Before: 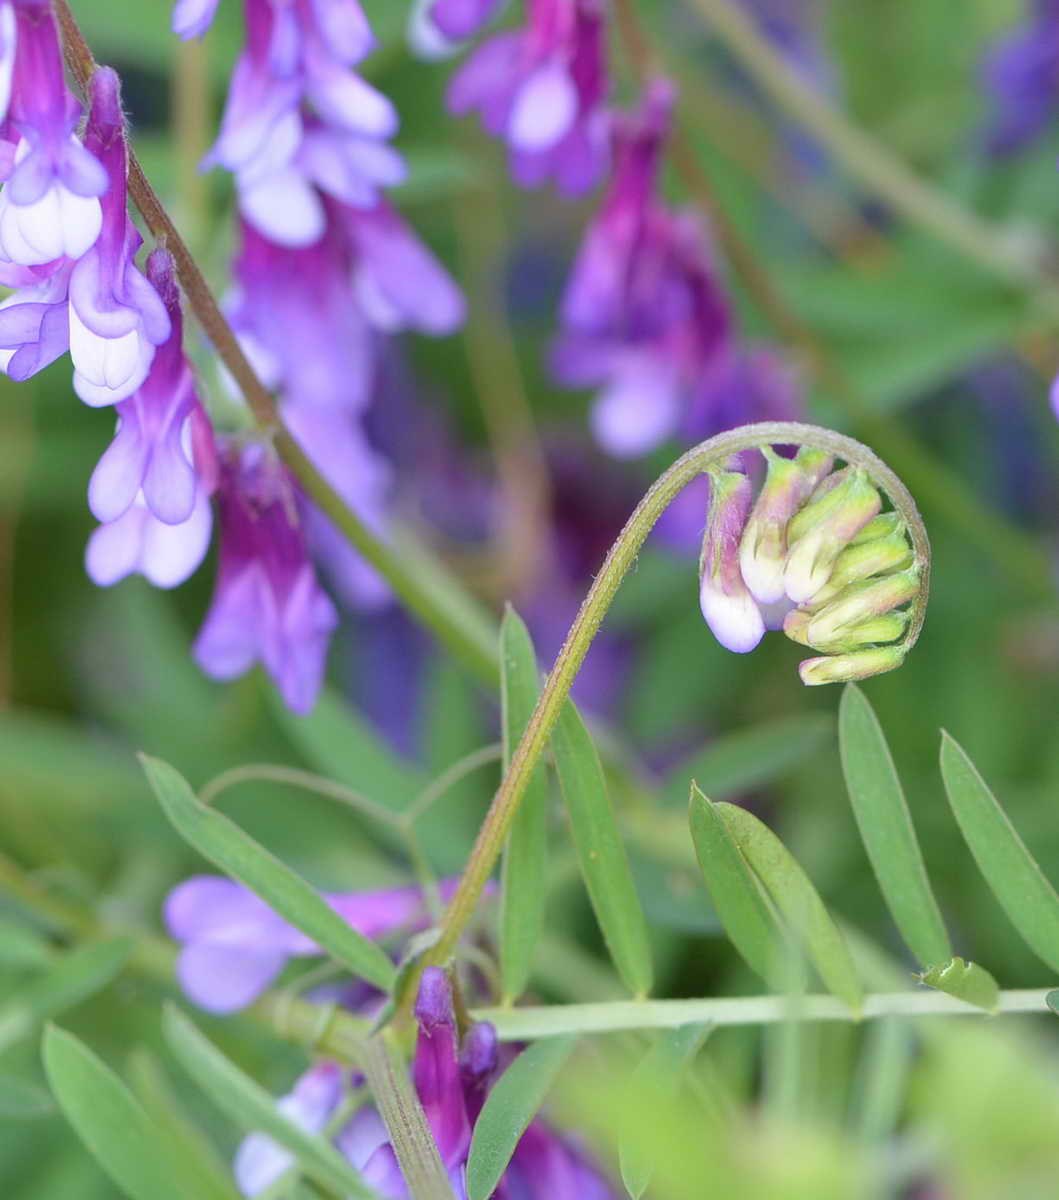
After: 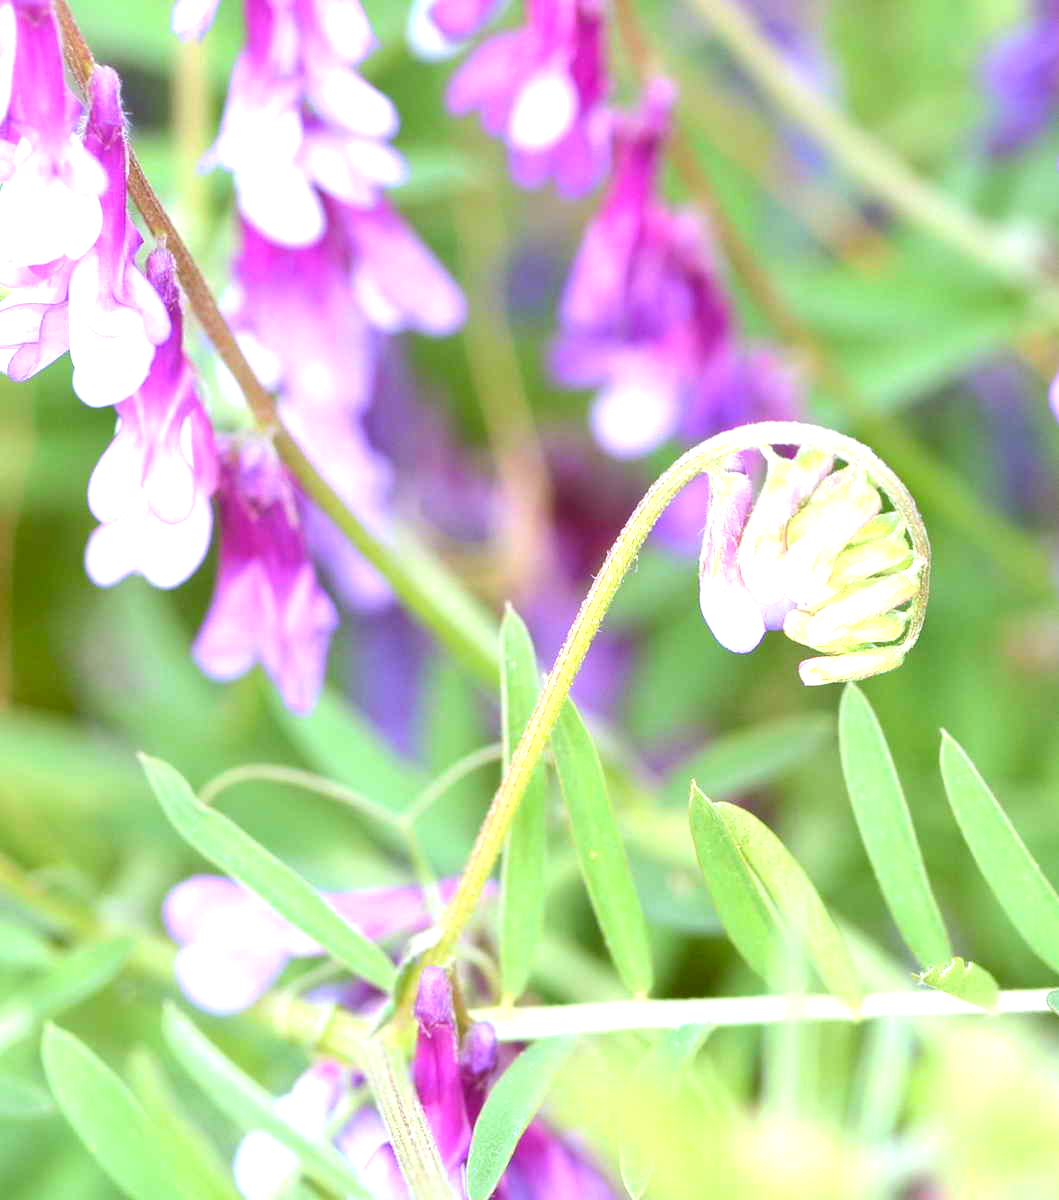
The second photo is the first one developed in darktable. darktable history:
color correction: highlights a* -0.384, highlights b* 0.178, shadows a* 4.37, shadows b* 20.17
exposure: black level correction 0, exposure 1.391 EV, compensate exposure bias true, compensate highlight preservation false
